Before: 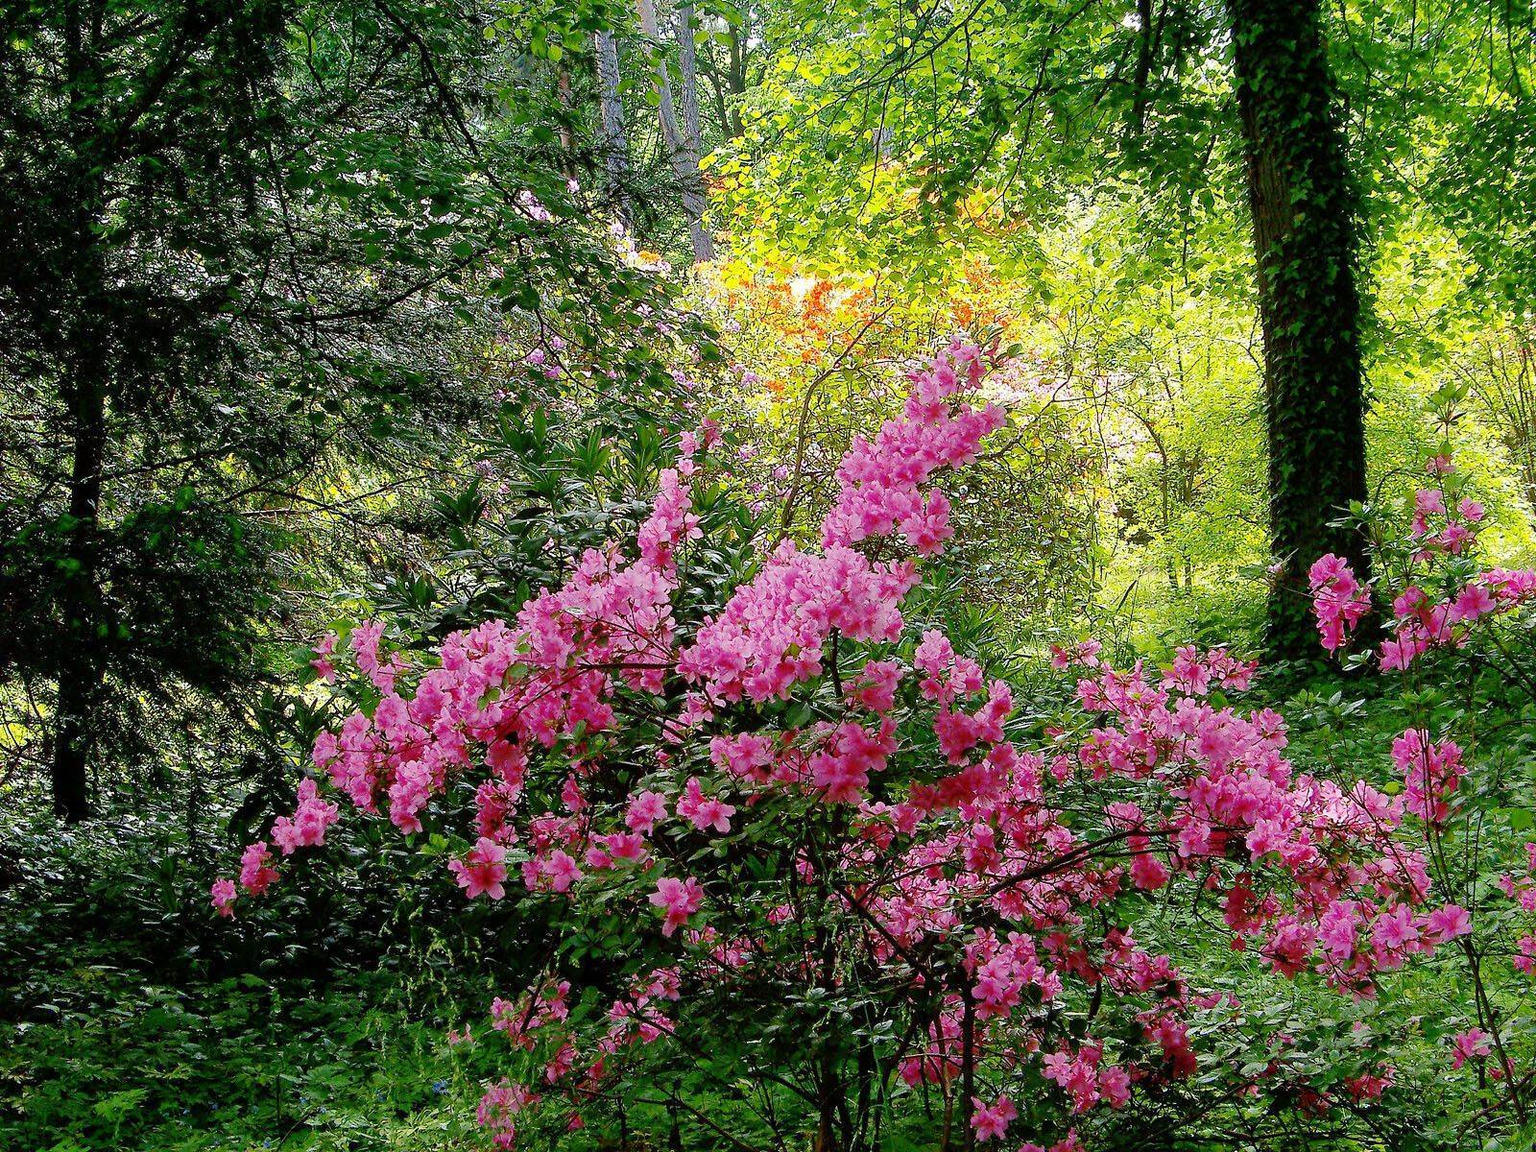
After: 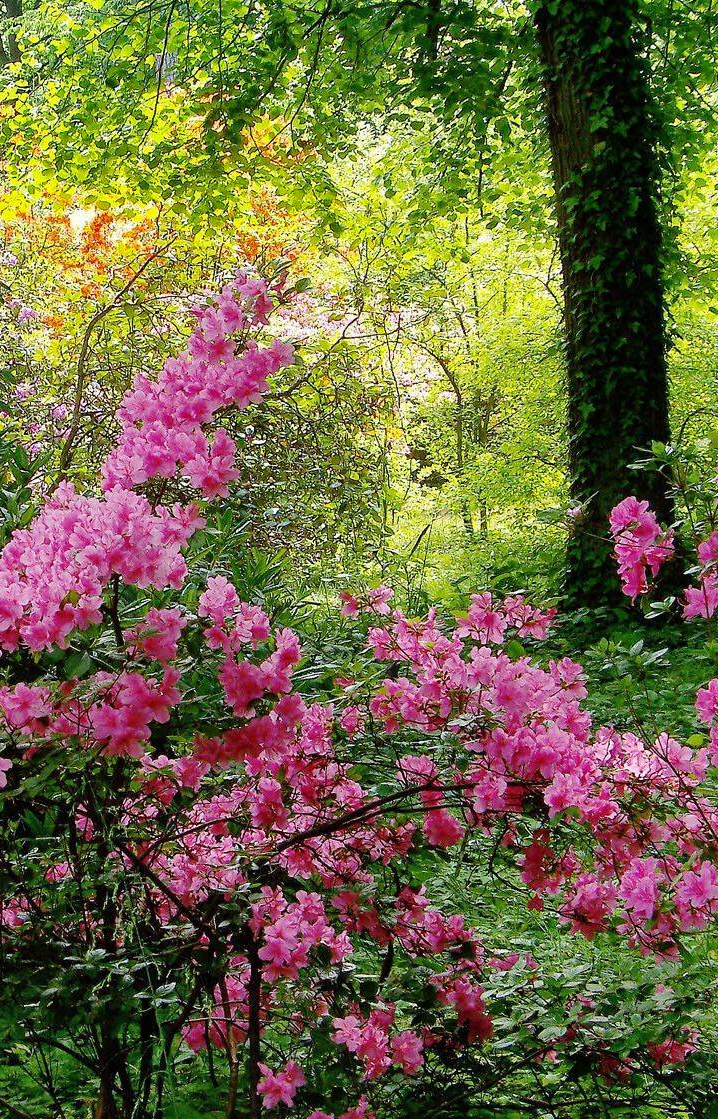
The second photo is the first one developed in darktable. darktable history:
crop: left 47.184%, top 6.736%, right 7.91%
shadows and highlights: shadows 25.67, highlights -48.31, soften with gaussian
